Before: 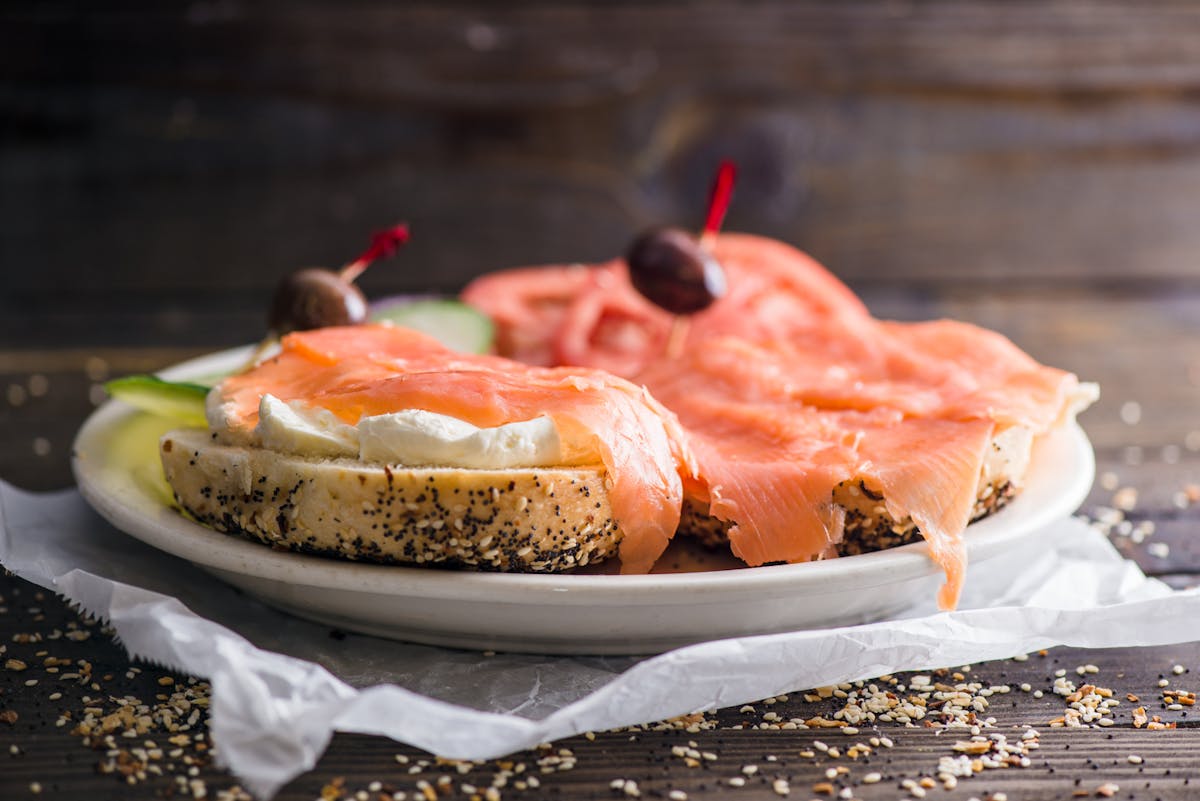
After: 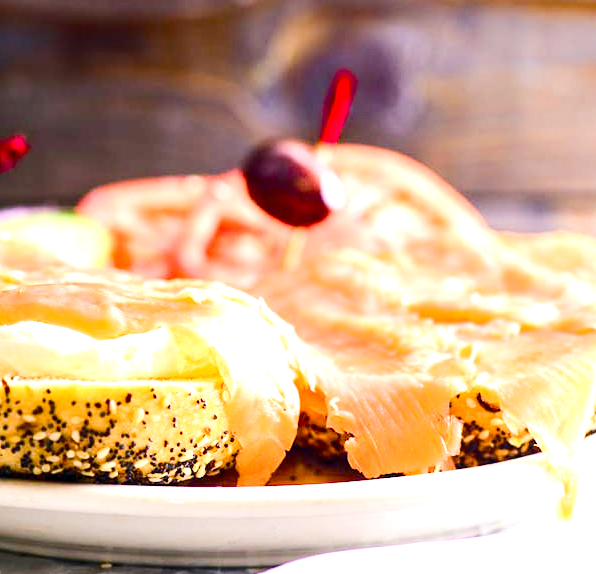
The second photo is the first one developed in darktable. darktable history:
crop: left 31.928%, top 10.992%, right 18.348%, bottom 17.343%
exposure: exposure 1.514 EV, compensate highlight preservation false
contrast brightness saturation: contrast 0.274
color balance rgb: linear chroma grading › shadows 31.669%, linear chroma grading › global chroma -2.15%, linear chroma grading › mid-tones 3.653%, perceptual saturation grading › global saturation 35.171%, perceptual saturation grading › highlights -25.404%, perceptual saturation grading › shadows 49.381%, perceptual brilliance grading › mid-tones 9.412%, perceptual brilliance grading › shadows 14.709%
